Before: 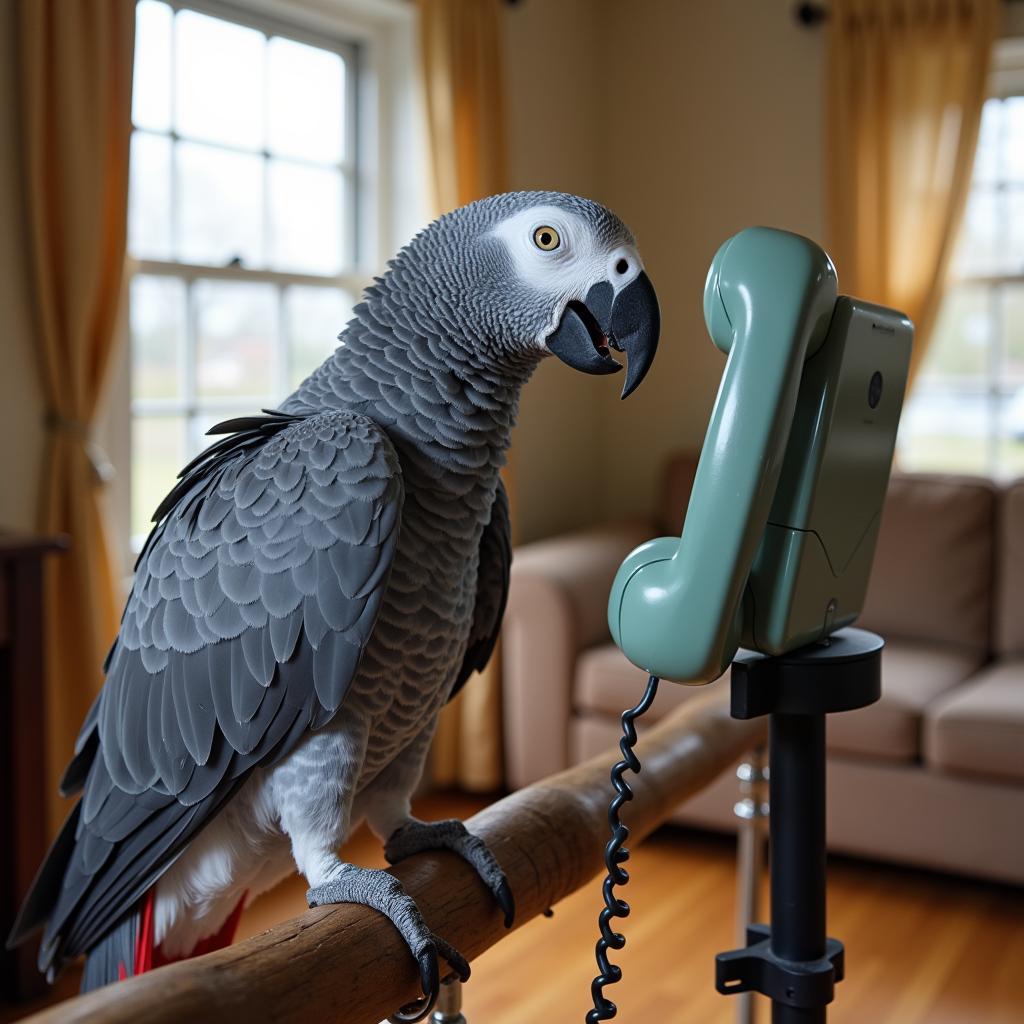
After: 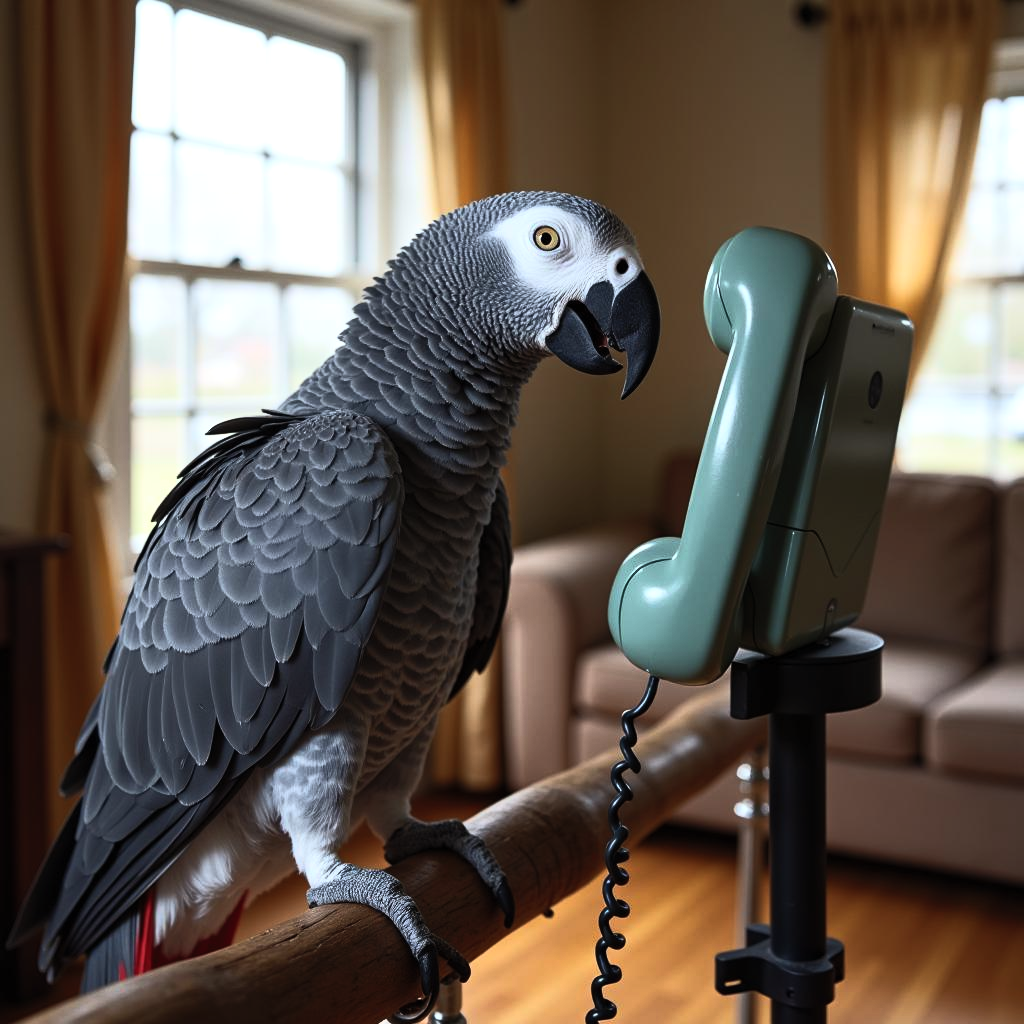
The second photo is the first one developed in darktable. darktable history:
color balance rgb: power › luminance 1.237%, power › chroma 0.377%, power › hue 31.24°, perceptual saturation grading › global saturation -0.419%, perceptual brilliance grading › highlights 3.925%, perceptual brilliance grading › mid-tones -17.581%, perceptual brilliance grading › shadows -42.058%, global vibrance 2.201%
contrast brightness saturation: contrast 0.201, brightness 0.163, saturation 0.217
